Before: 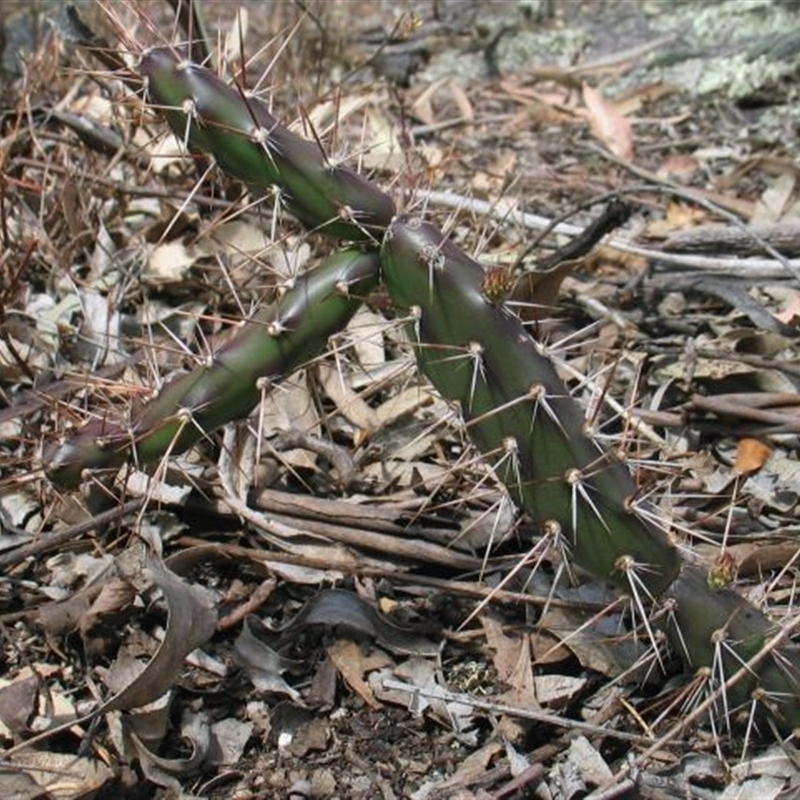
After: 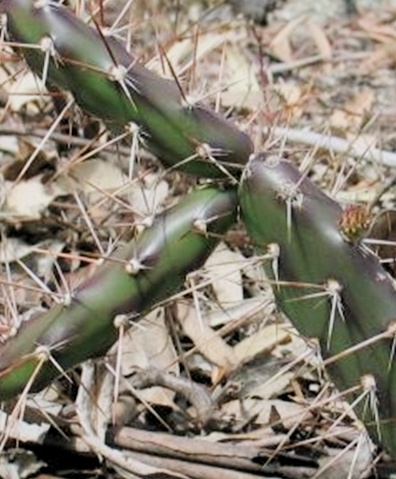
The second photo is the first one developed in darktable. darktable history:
crop: left 17.77%, top 7.784%, right 32.71%, bottom 32.289%
exposure: black level correction 0, exposure 0.692 EV, compensate exposure bias true, compensate highlight preservation false
filmic rgb: black relative exposure -7.65 EV, white relative exposure 4.56 EV, hardness 3.61
levels: white 90.65%, levels [0.018, 0.493, 1]
